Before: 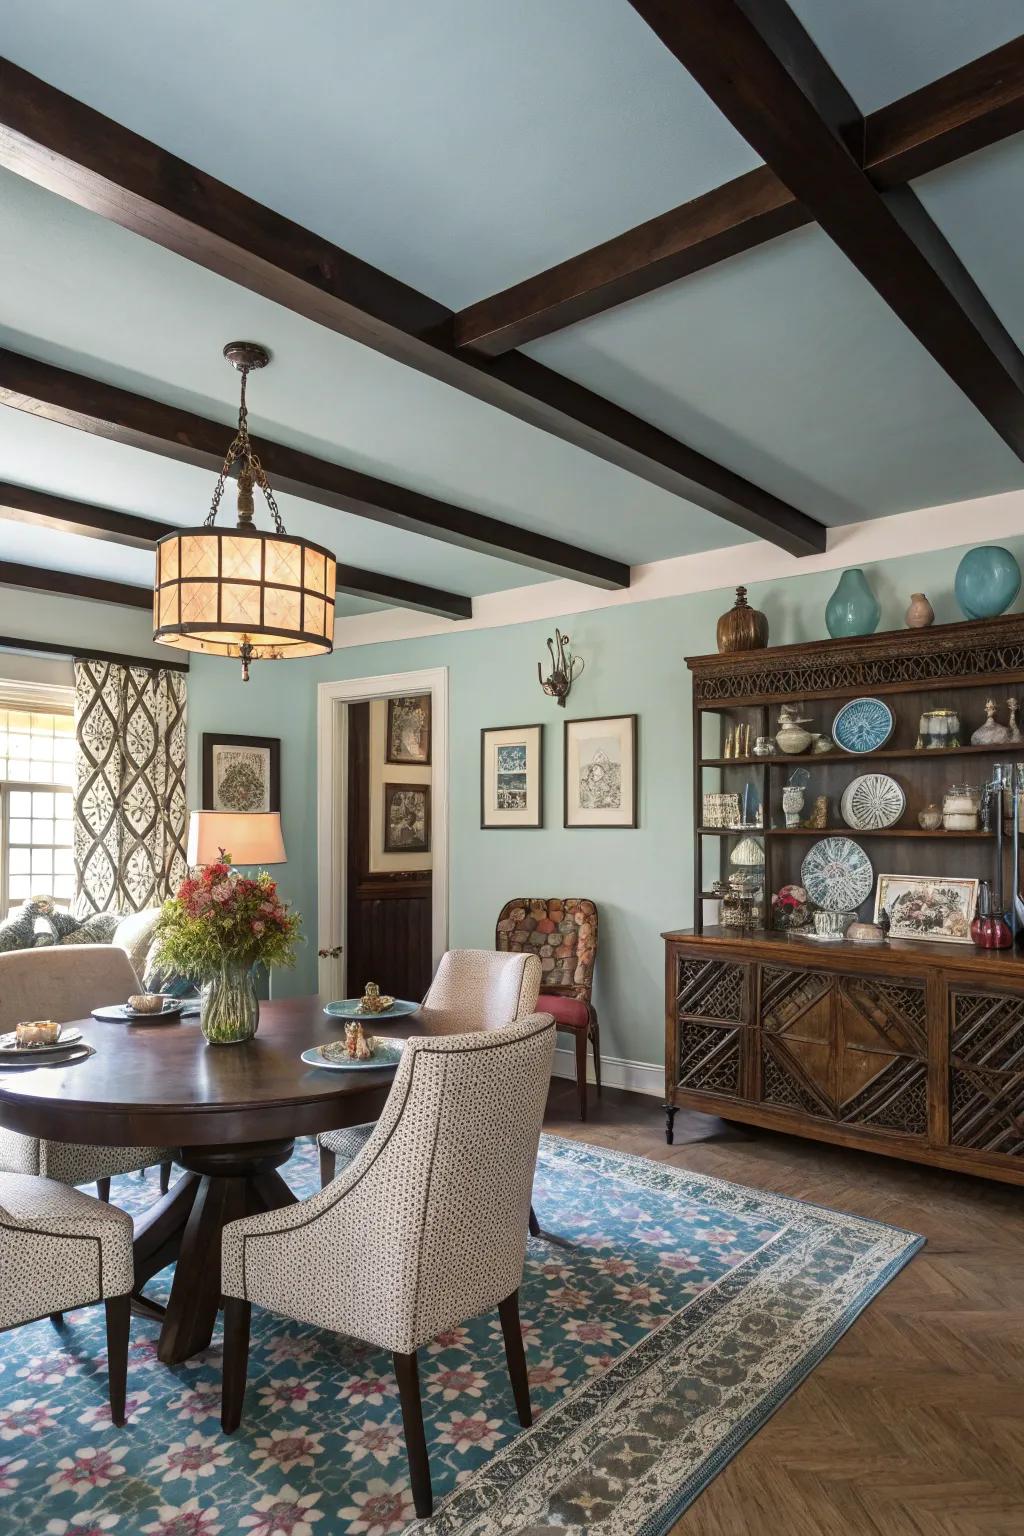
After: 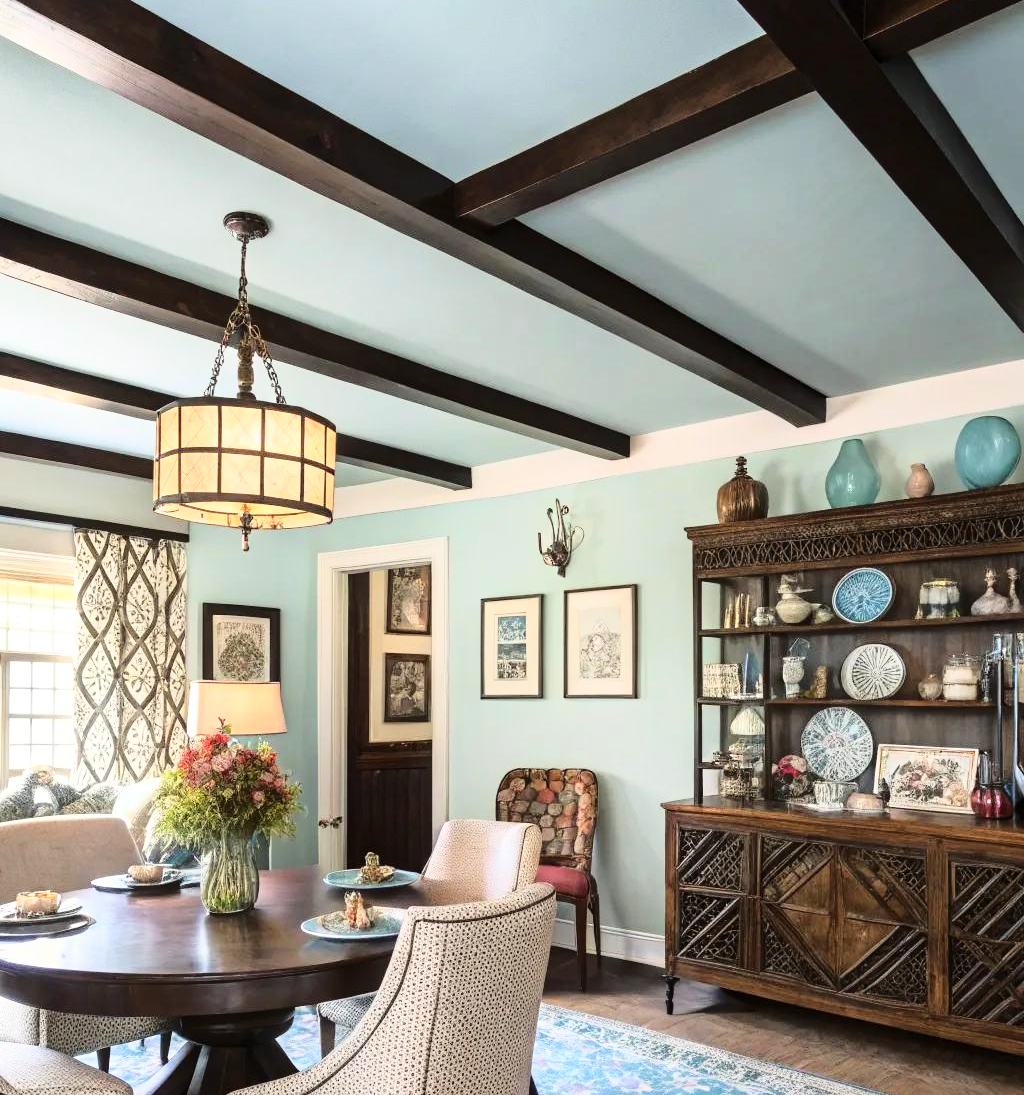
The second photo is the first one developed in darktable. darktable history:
base curve: curves: ch0 [(0, 0) (0.028, 0.03) (0.121, 0.232) (0.46, 0.748) (0.859, 0.968) (1, 1)]
crop and rotate: top 8.483%, bottom 20.208%
